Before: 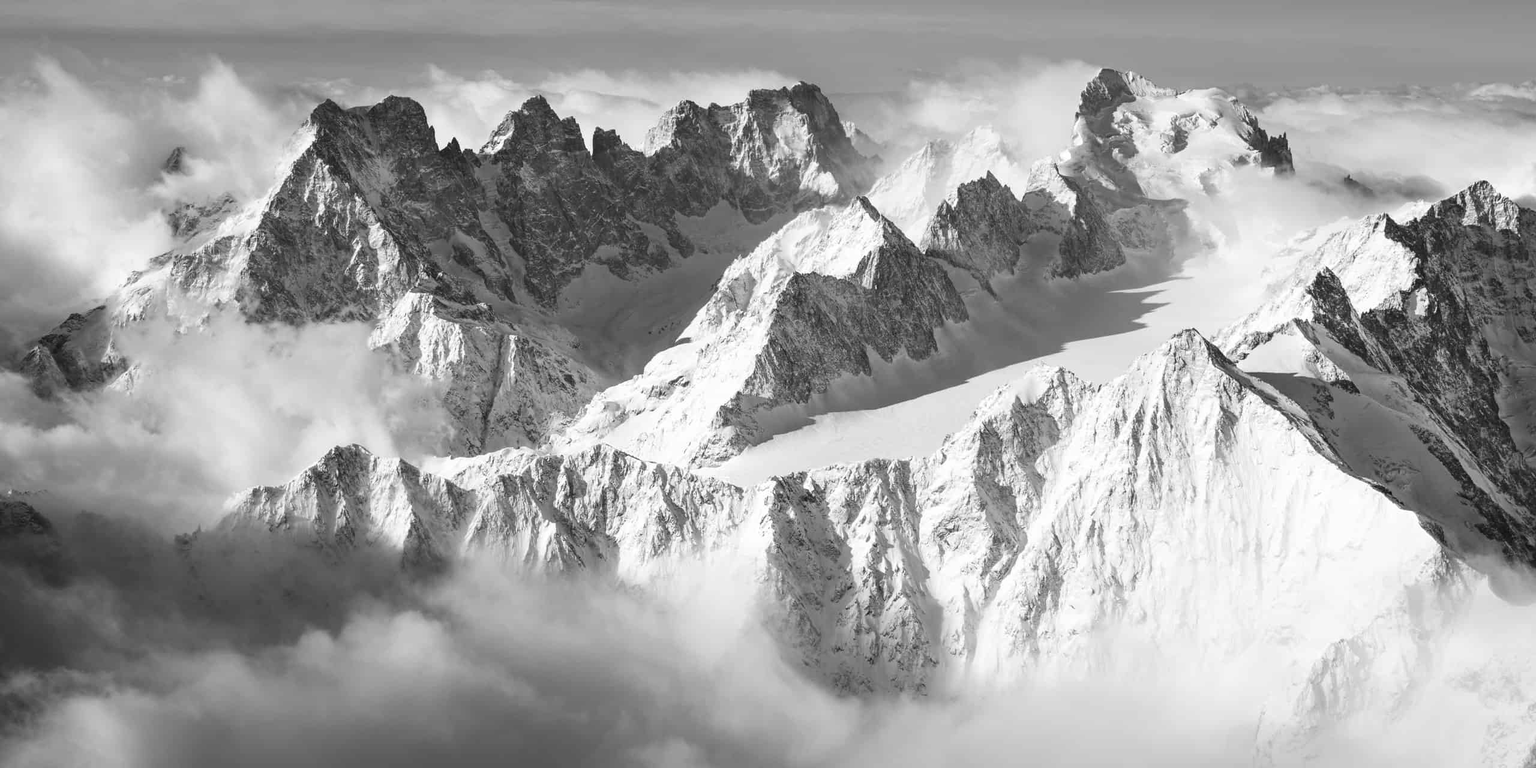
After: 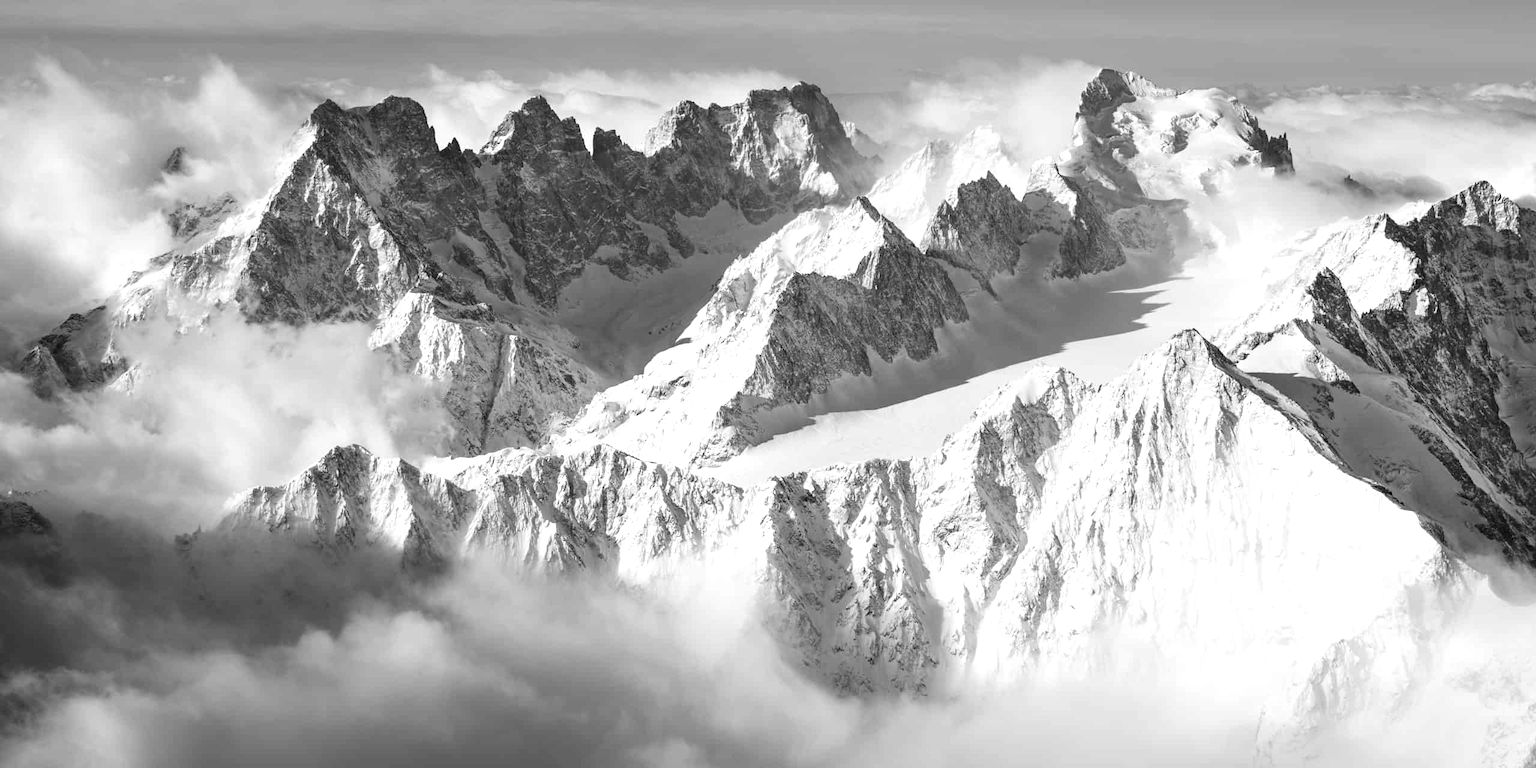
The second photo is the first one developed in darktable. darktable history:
exposure: exposure 0.226 EV, compensate highlight preservation false
